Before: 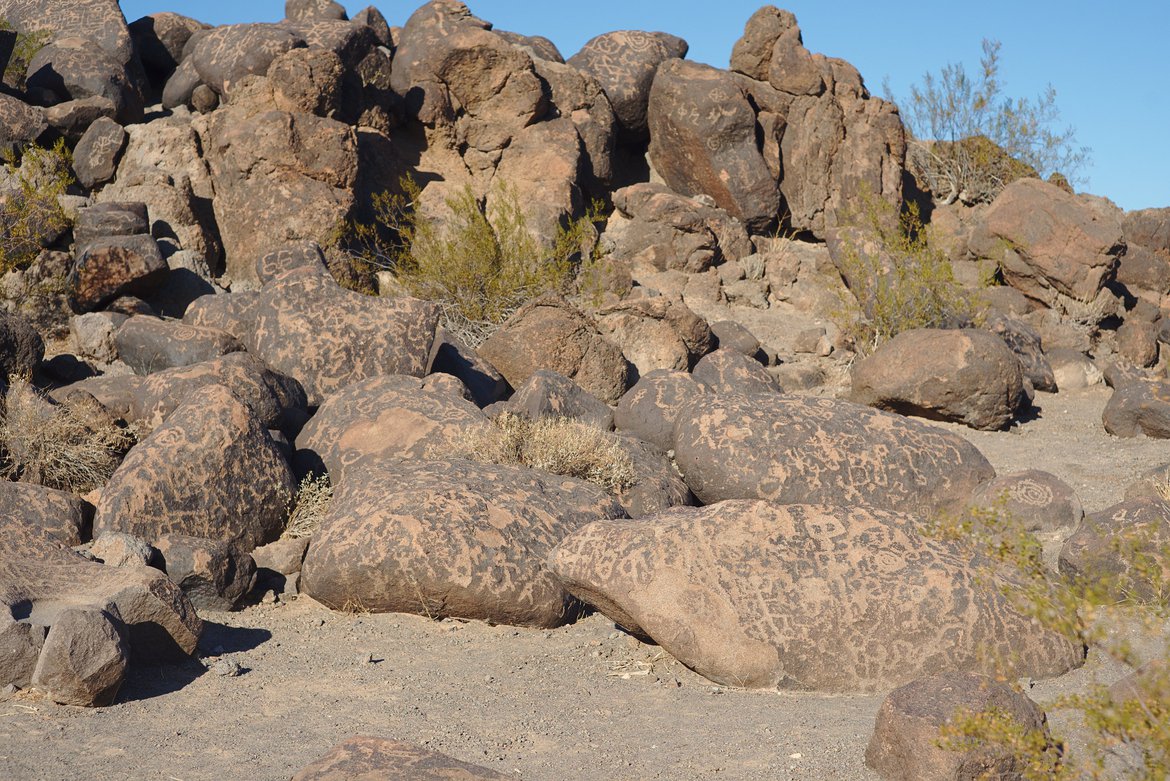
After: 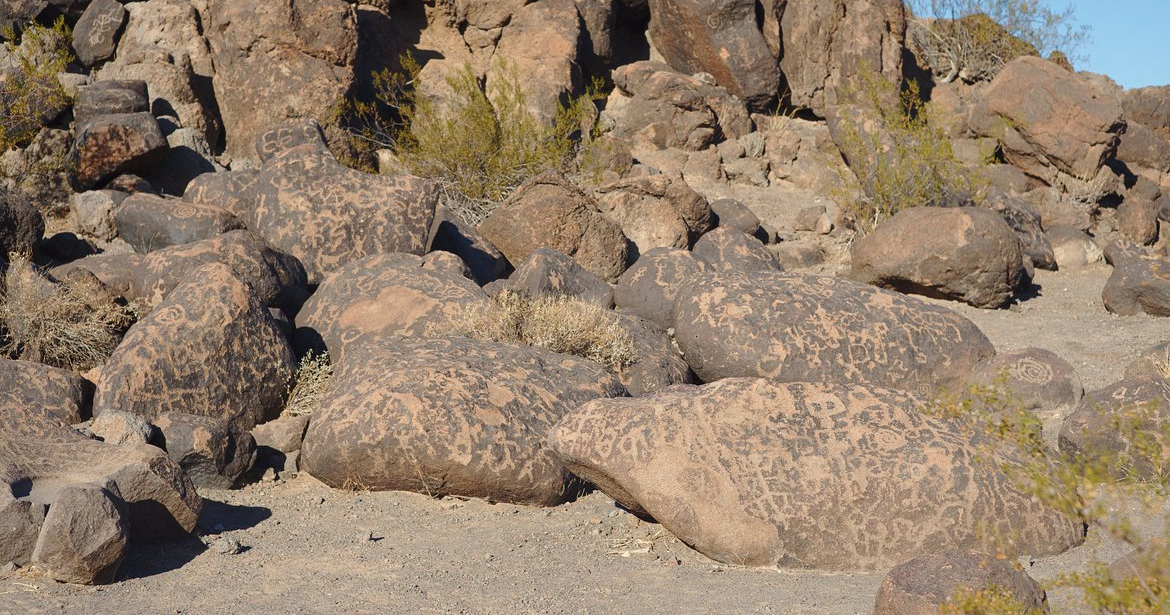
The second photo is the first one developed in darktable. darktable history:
crop and rotate: top 15.696%, bottom 5.463%
